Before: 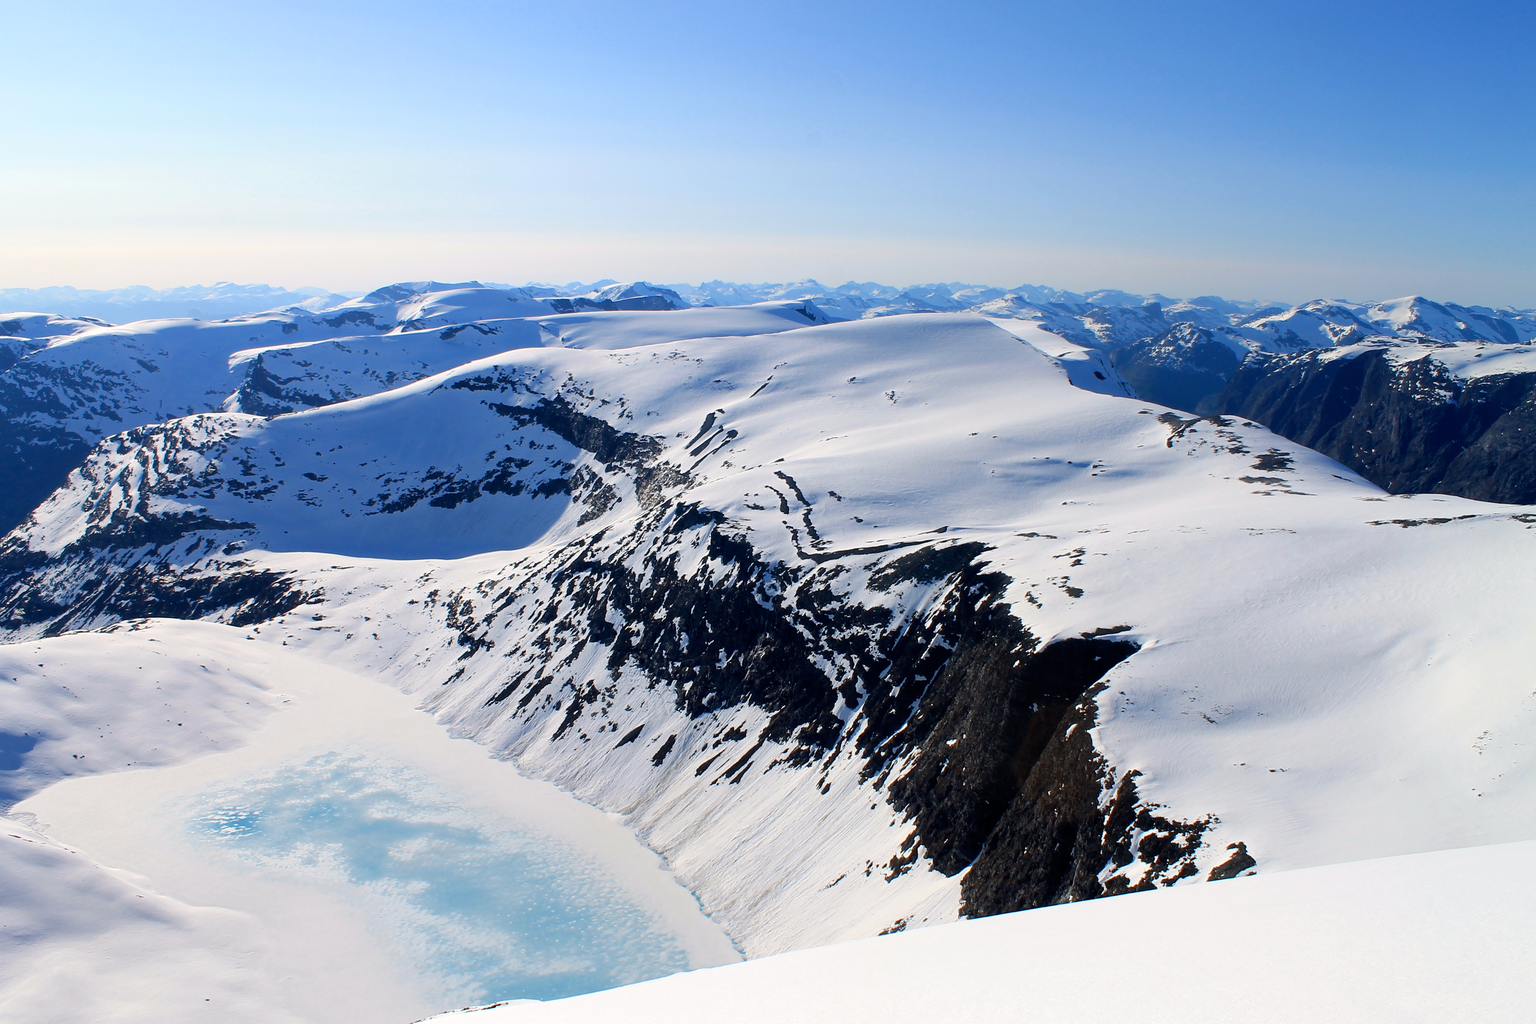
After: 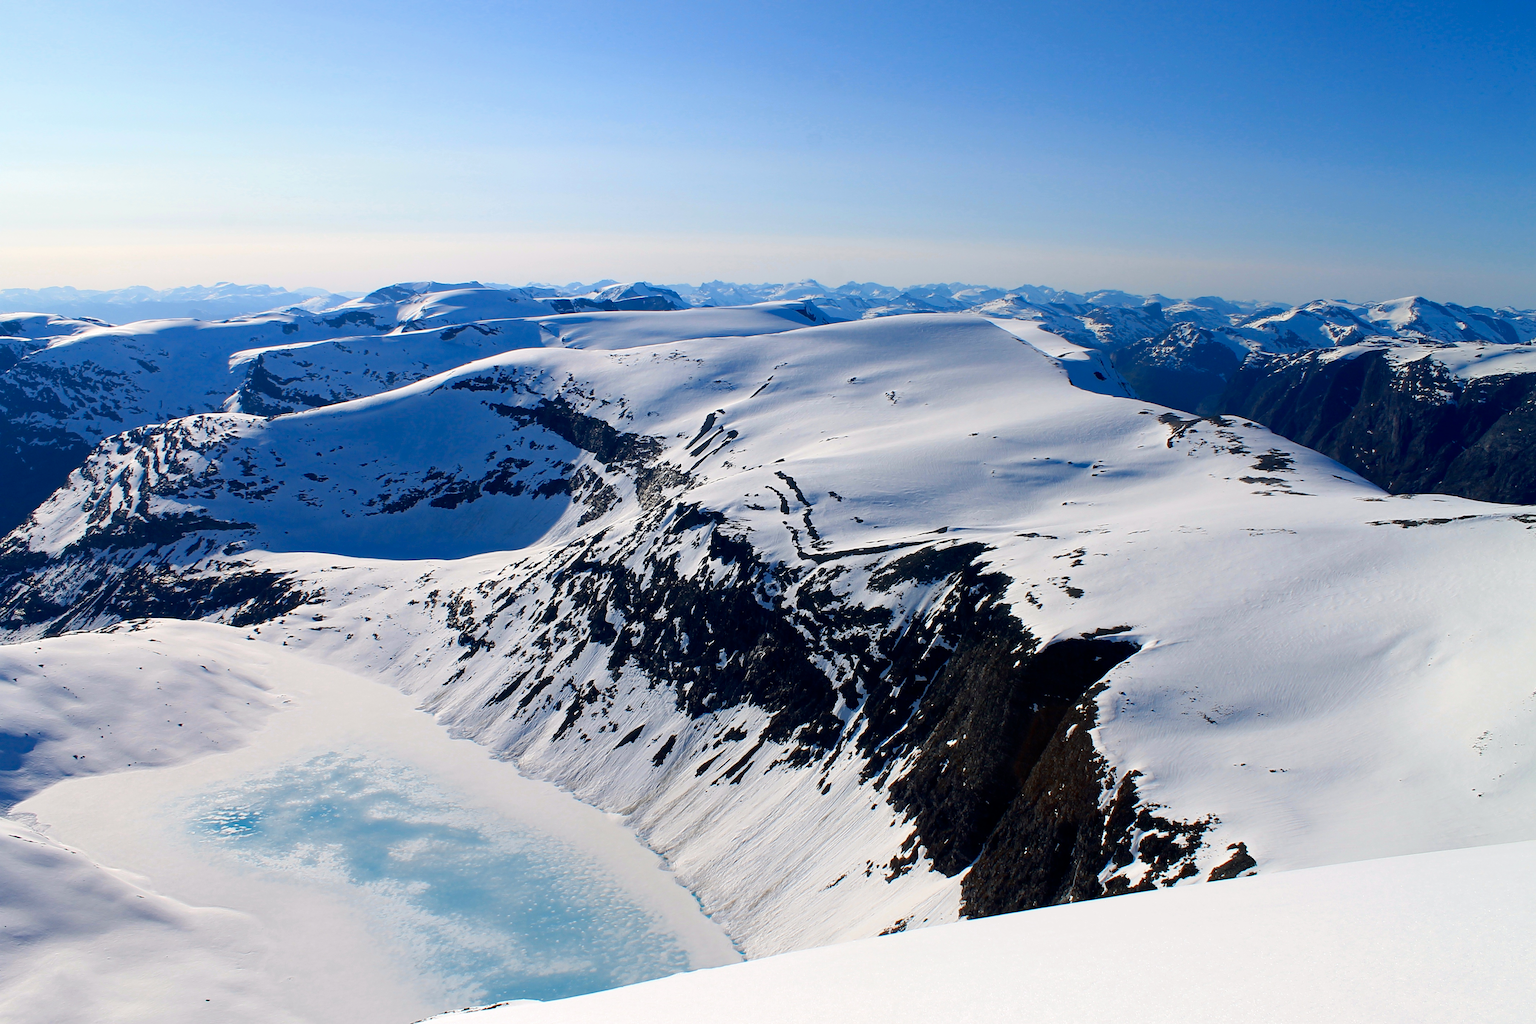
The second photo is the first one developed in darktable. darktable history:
contrast brightness saturation: brightness -0.09
haze removal: compatibility mode true, adaptive false
tone equalizer: on, module defaults
